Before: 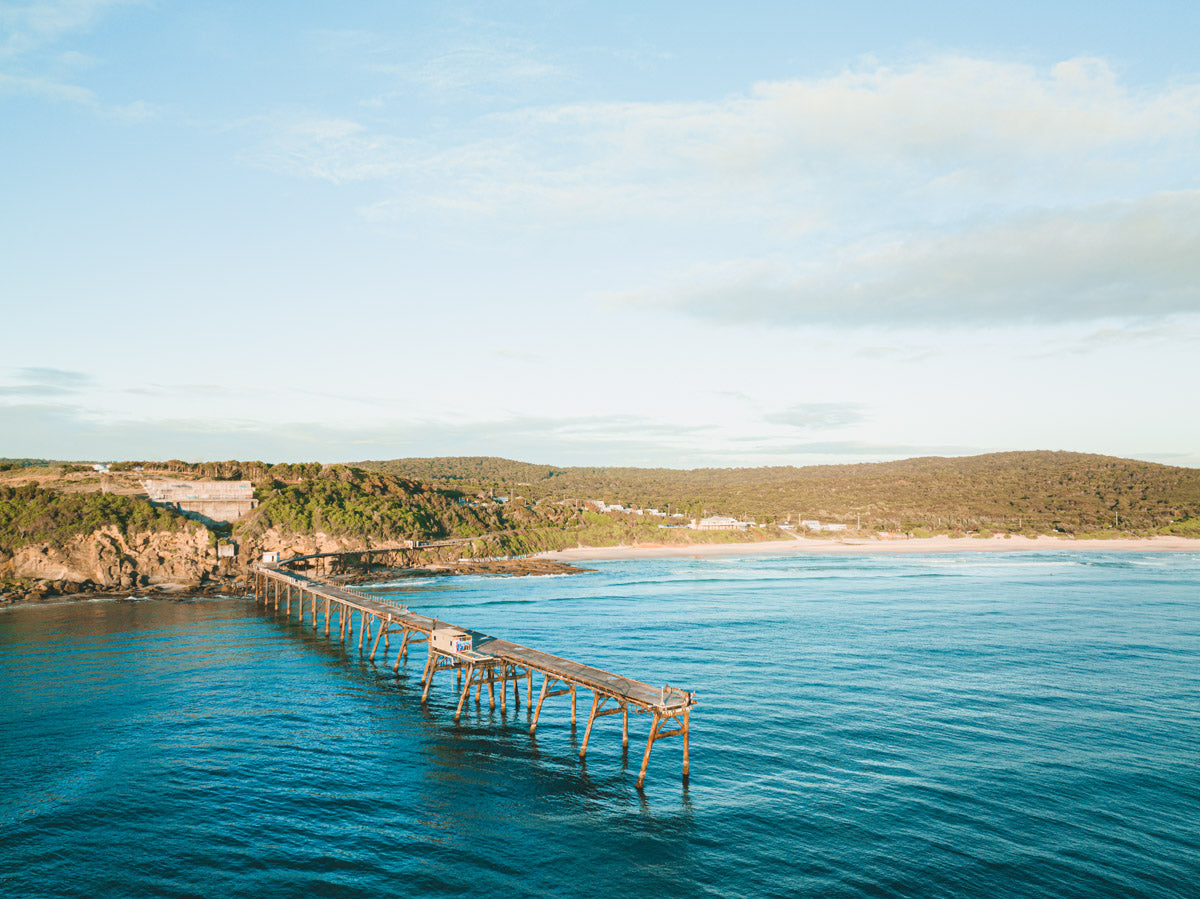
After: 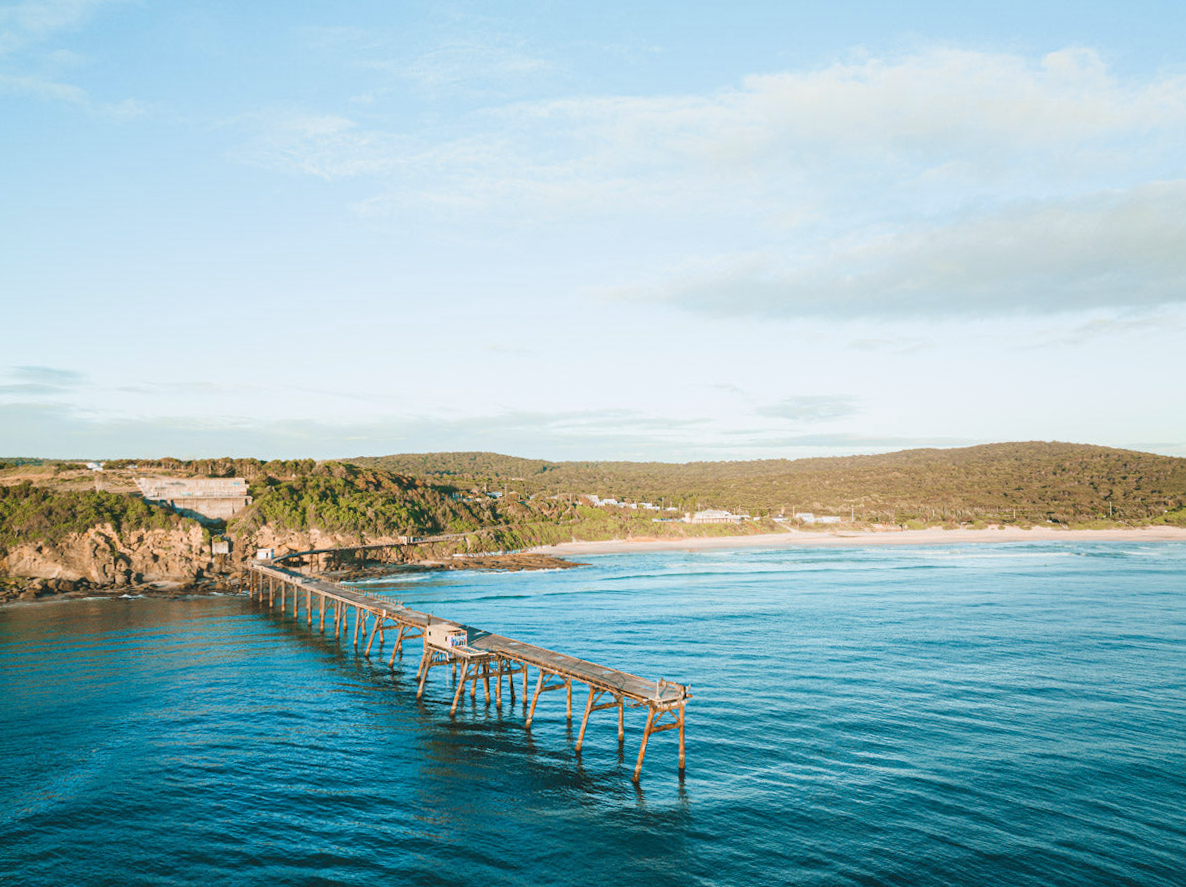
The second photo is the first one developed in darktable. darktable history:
rotate and perspective: rotation -0.45°, automatic cropping original format, crop left 0.008, crop right 0.992, crop top 0.012, crop bottom 0.988
white balance: red 0.982, blue 1.018
